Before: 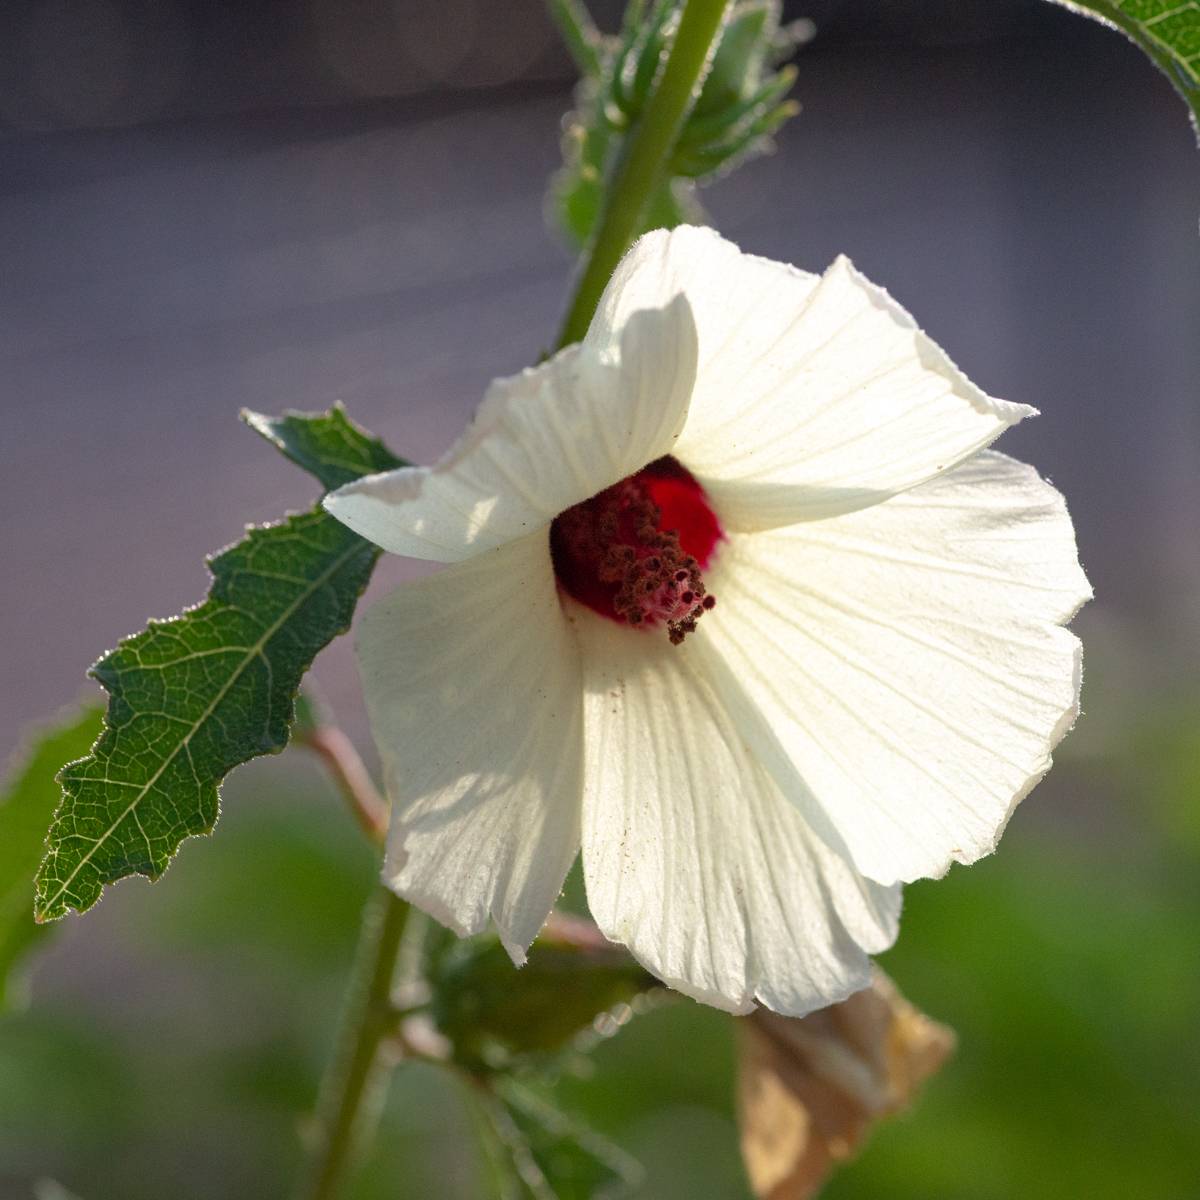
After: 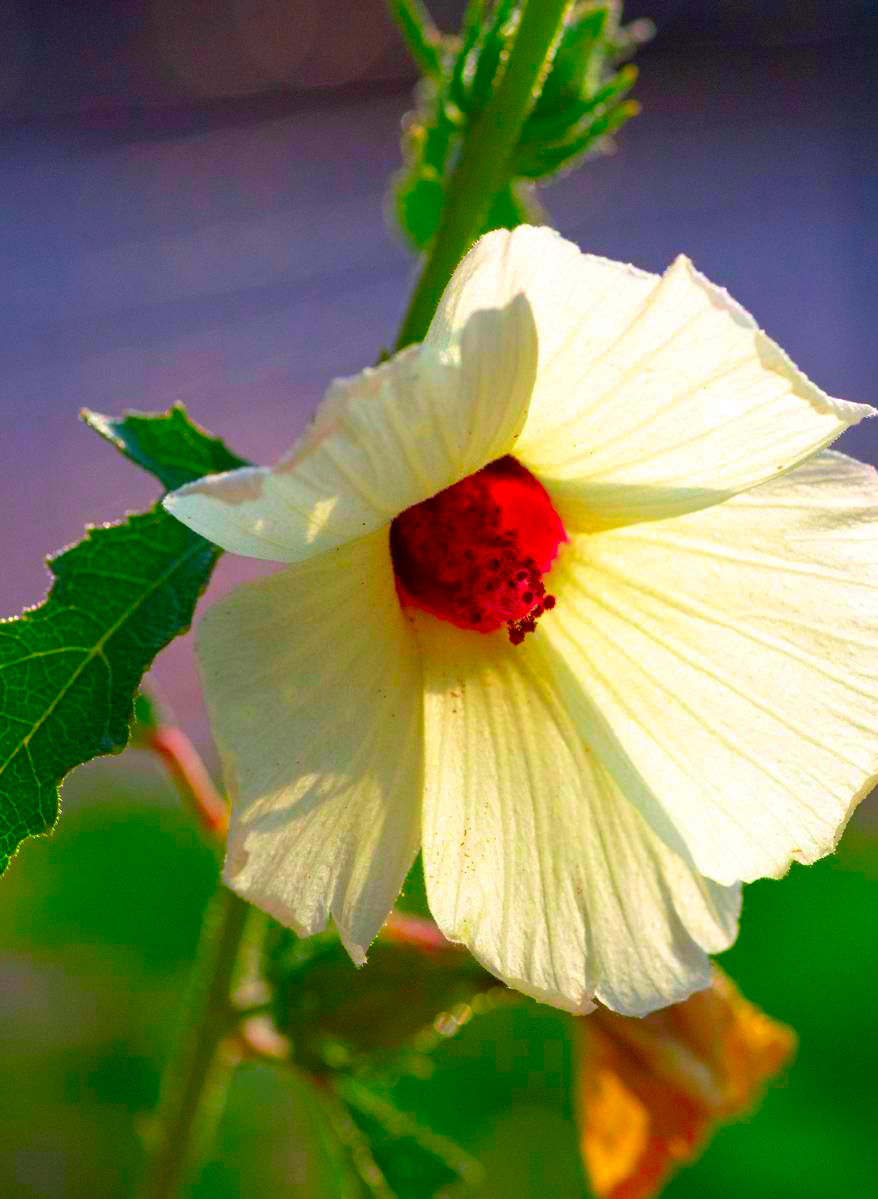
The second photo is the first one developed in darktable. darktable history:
color correction: highlights b* 0.018, saturation 2.97
crop: left 13.414%, top 0%, right 13.355%
